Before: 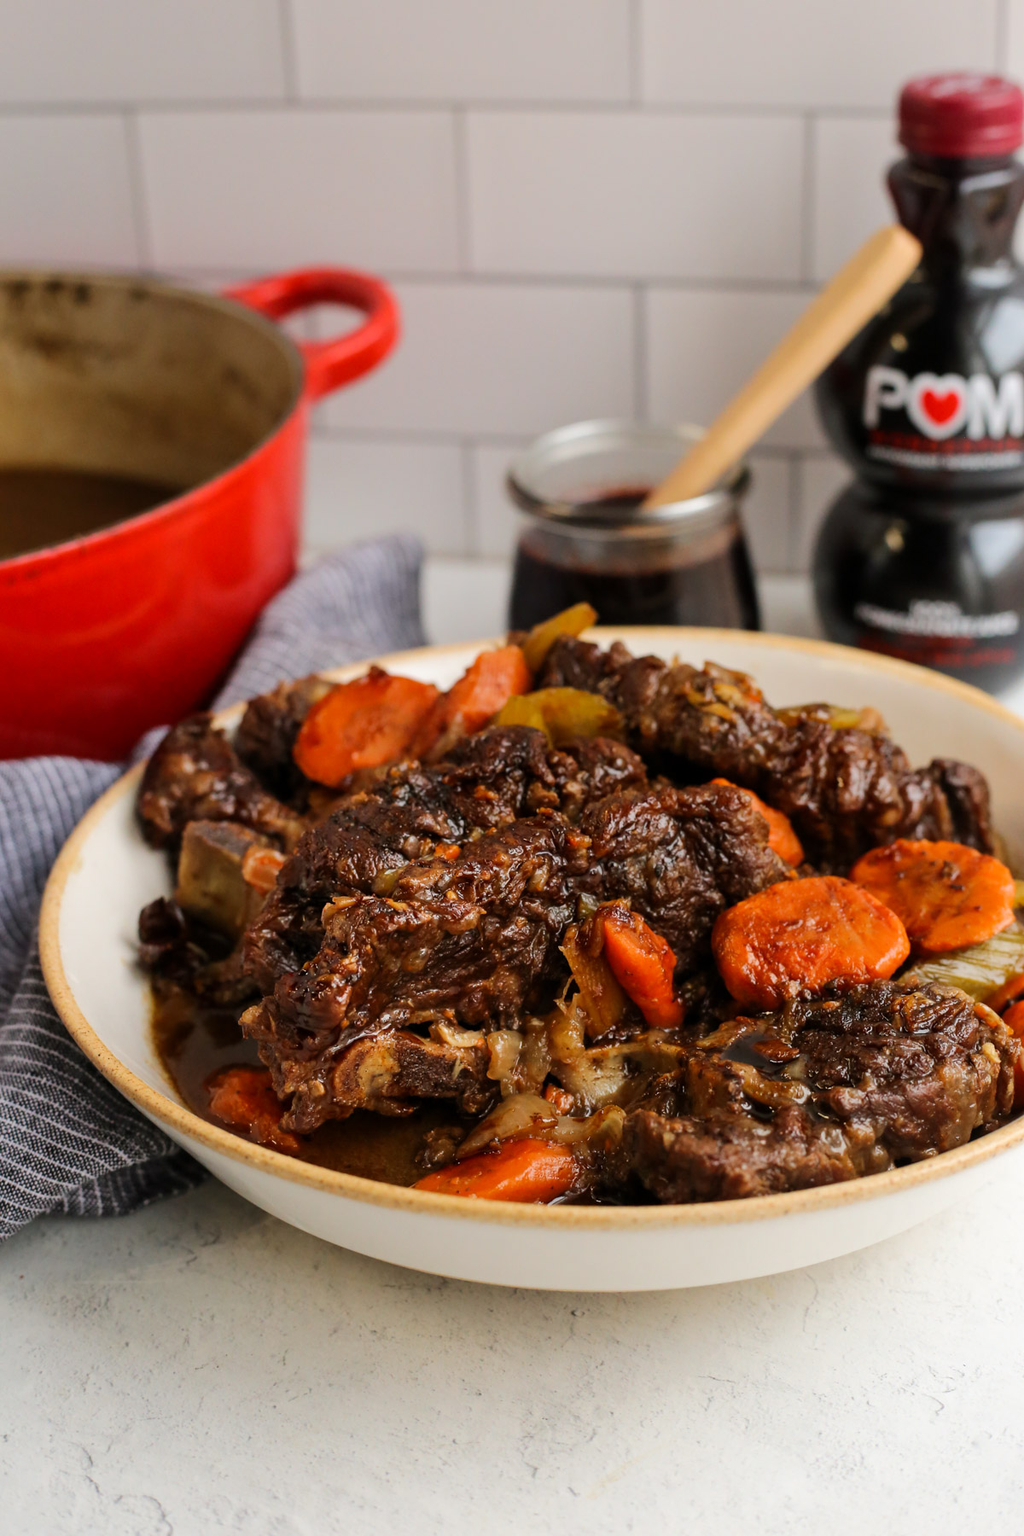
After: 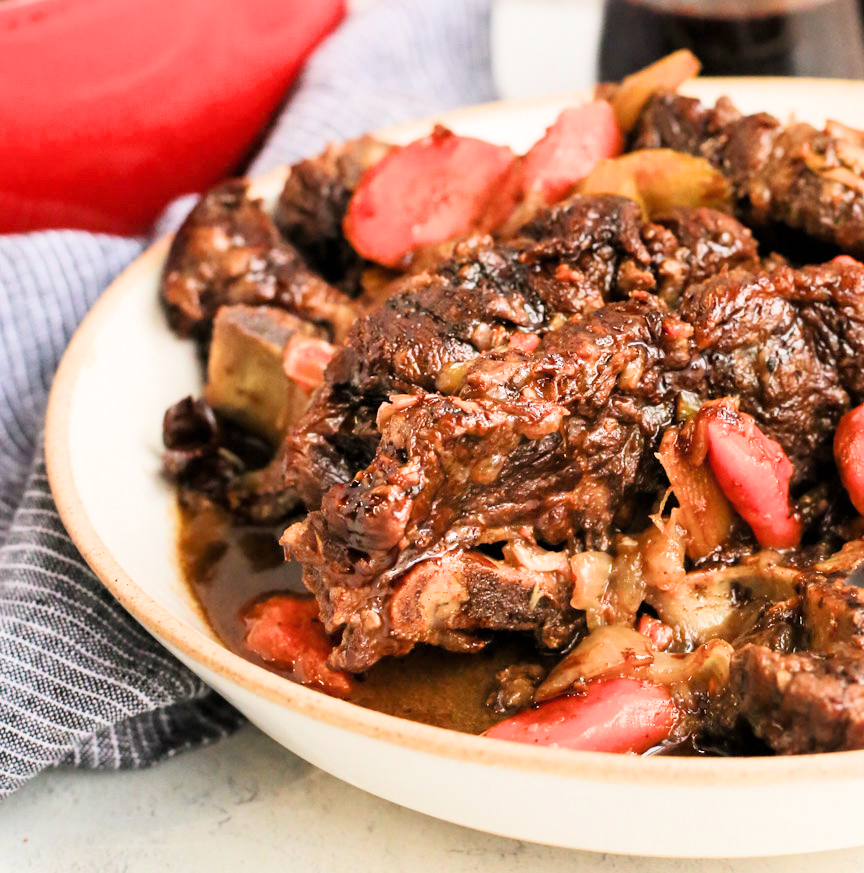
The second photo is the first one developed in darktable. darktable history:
crop: top 36.498%, right 27.964%, bottom 14.995%
exposure: black level correction 0, exposure 1.5 EV, compensate exposure bias true, compensate highlight preservation false
filmic rgb: black relative exposure -7.65 EV, white relative exposure 4.56 EV, hardness 3.61
